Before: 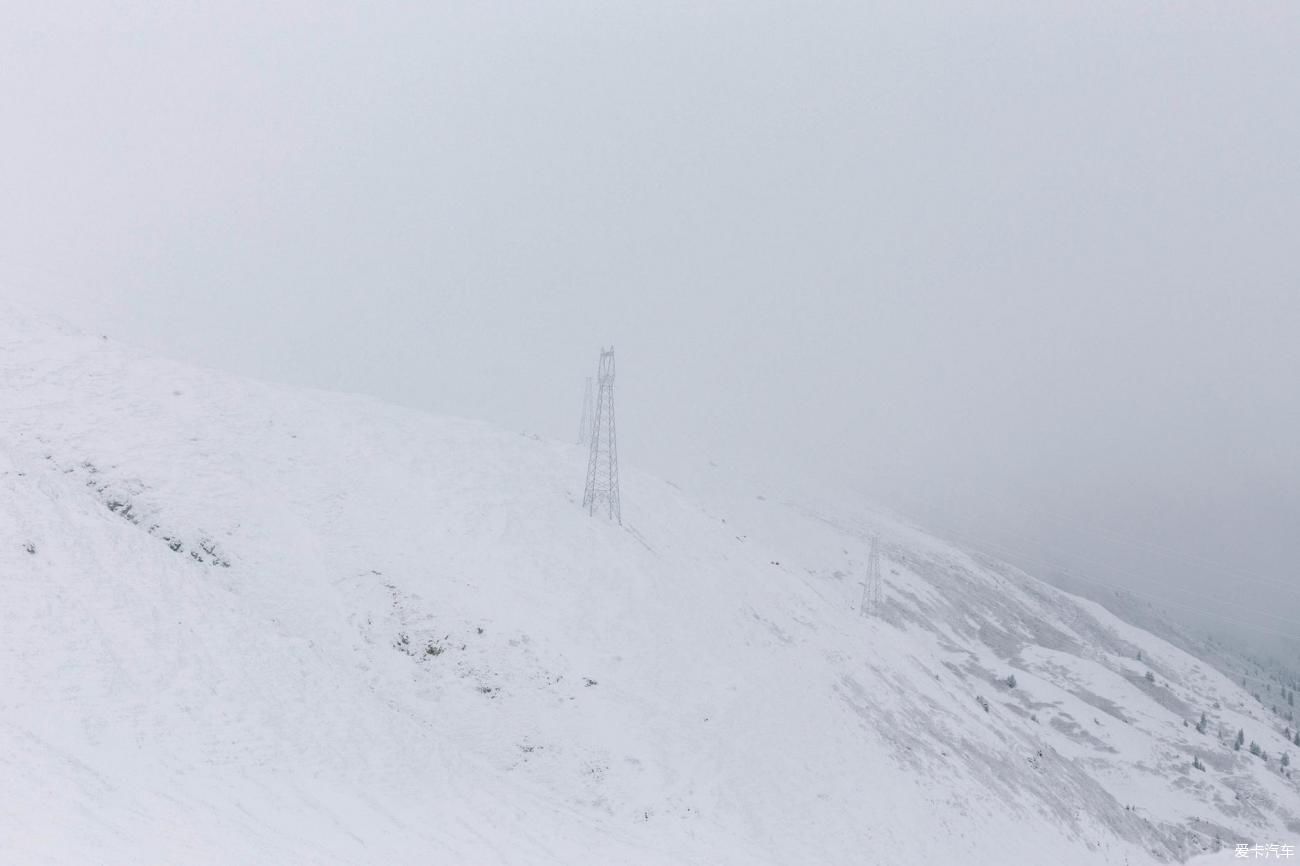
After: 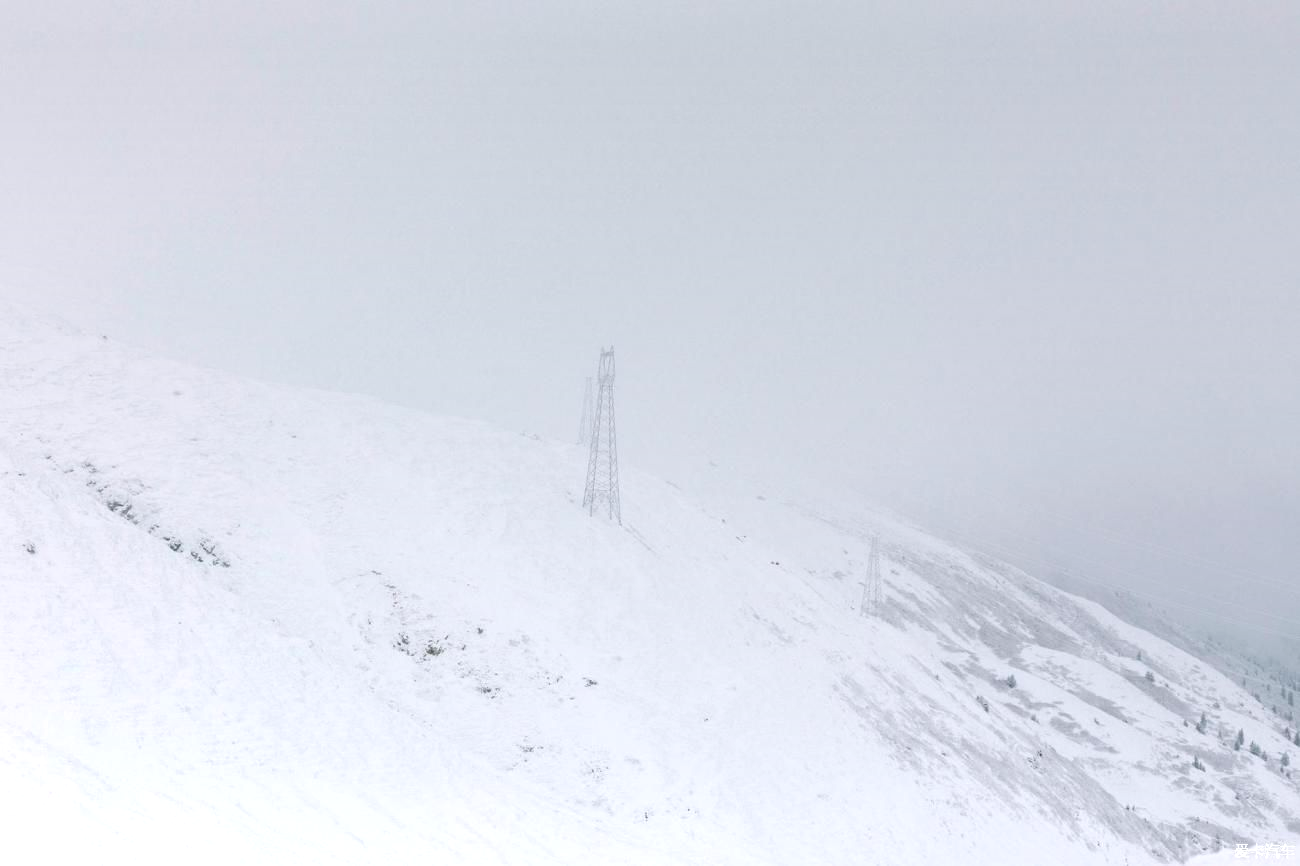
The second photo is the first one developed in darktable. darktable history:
exposure: black level correction -0.002, exposure 0.54 EV, compensate highlight preservation false
graduated density: on, module defaults
